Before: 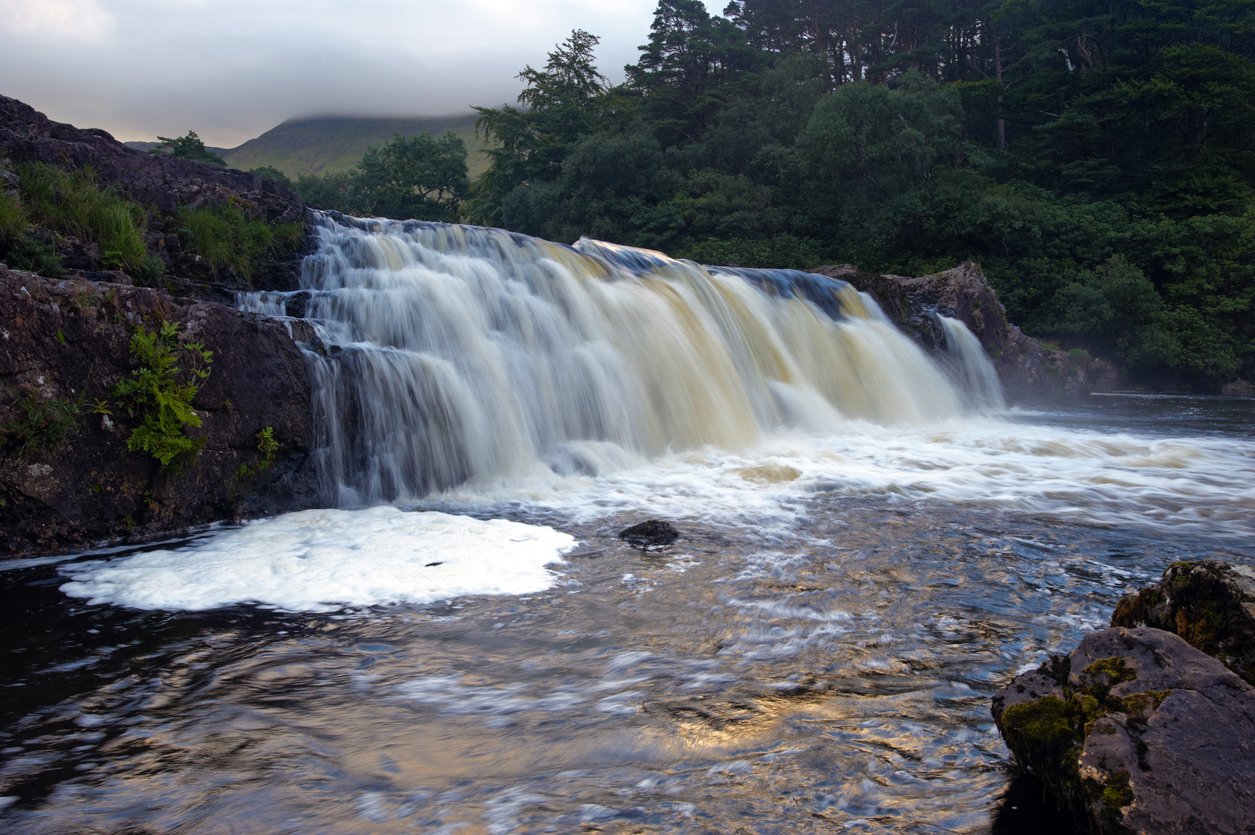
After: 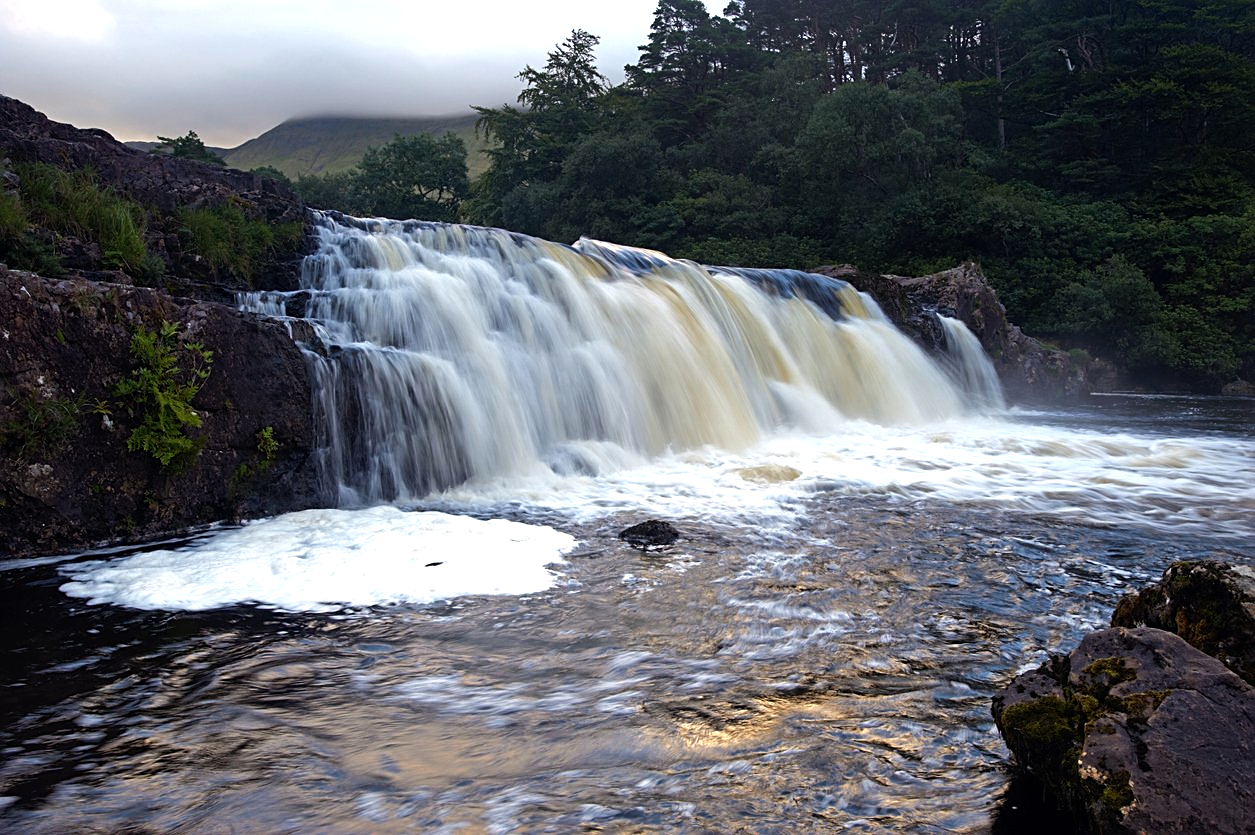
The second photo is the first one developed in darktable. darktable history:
color balance: on, module defaults
tone equalizer: -8 EV -0.417 EV, -7 EV -0.389 EV, -6 EV -0.333 EV, -5 EV -0.222 EV, -3 EV 0.222 EV, -2 EV 0.333 EV, -1 EV 0.389 EV, +0 EV 0.417 EV, edges refinement/feathering 500, mask exposure compensation -1.57 EV, preserve details no
sharpen: on, module defaults
